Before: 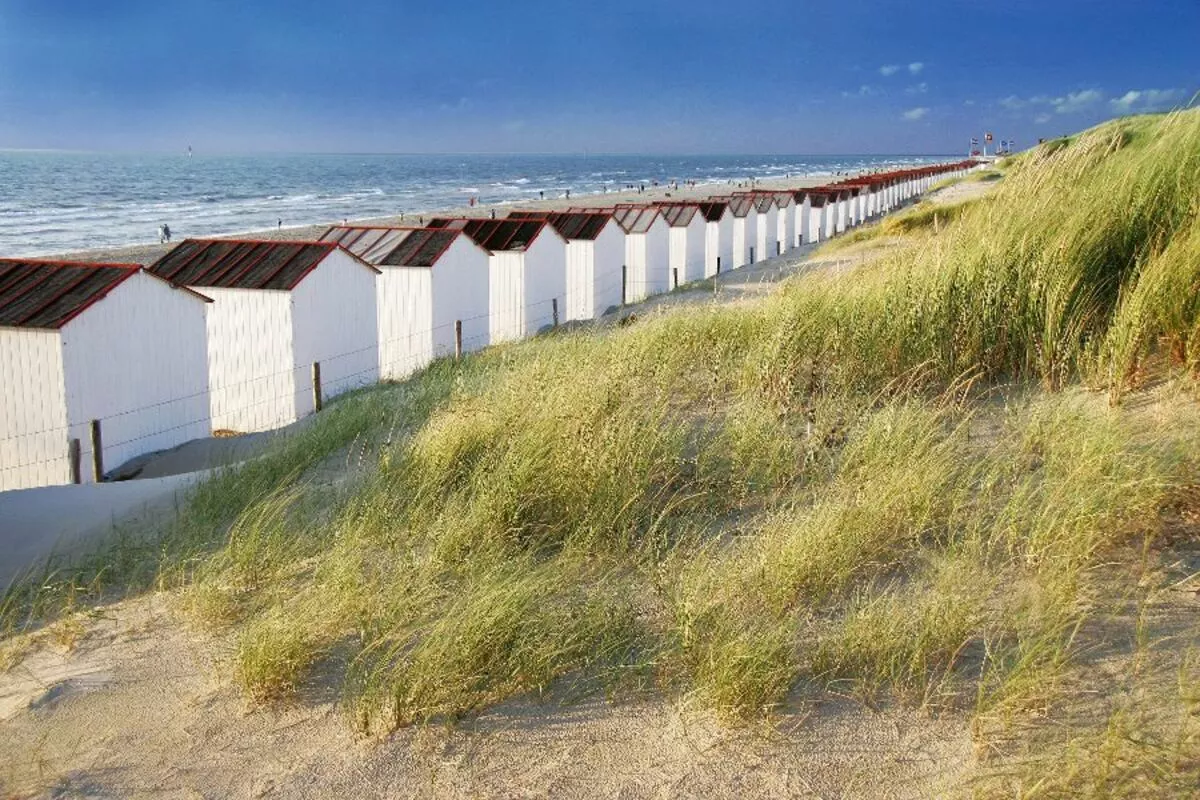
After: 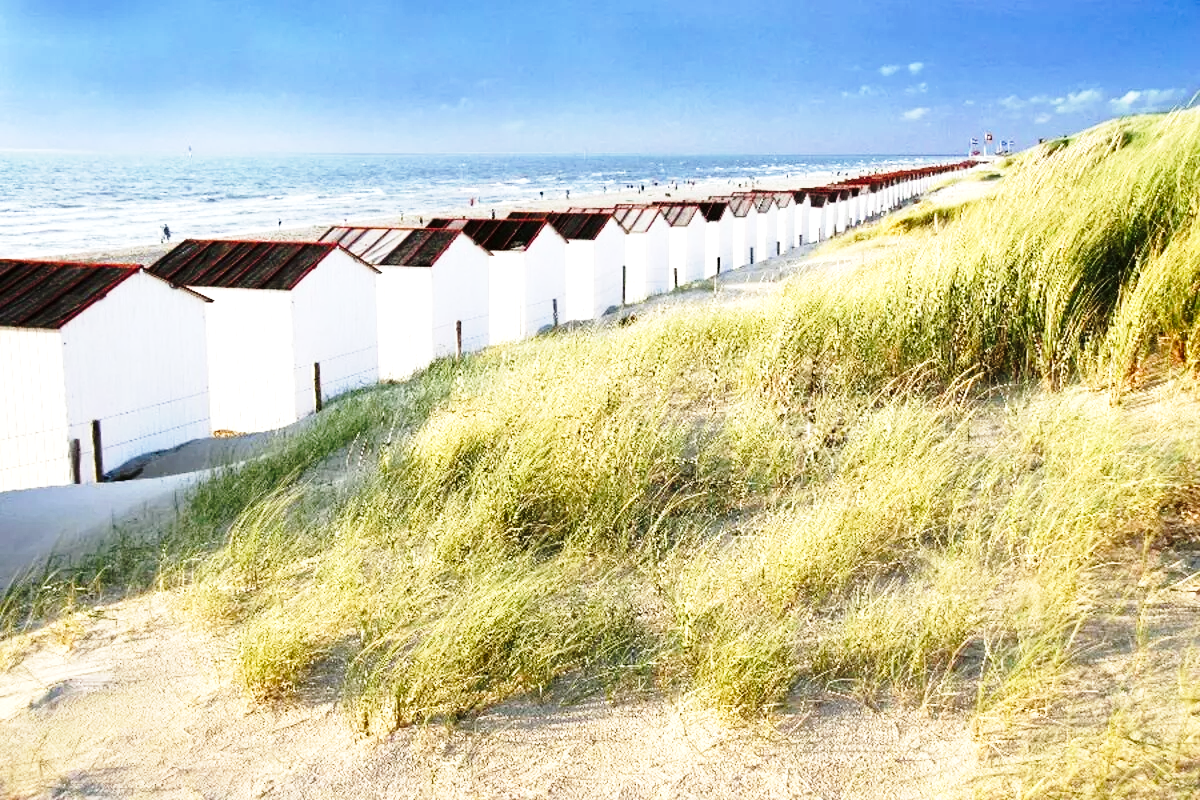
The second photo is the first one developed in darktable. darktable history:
base curve: curves: ch0 [(0, 0) (0.028, 0.03) (0.121, 0.232) (0.46, 0.748) (0.859, 0.968) (1, 1)], preserve colors none
tone equalizer: -8 EV -0.75 EV, -7 EV -0.7 EV, -6 EV -0.6 EV, -5 EV -0.4 EV, -3 EV 0.4 EV, -2 EV 0.6 EV, -1 EV 0.7 EV, +0 EV 0.75 EV, edges refinement/feathering 500, mask exposure compensation -1.57 EV, preserve details no
